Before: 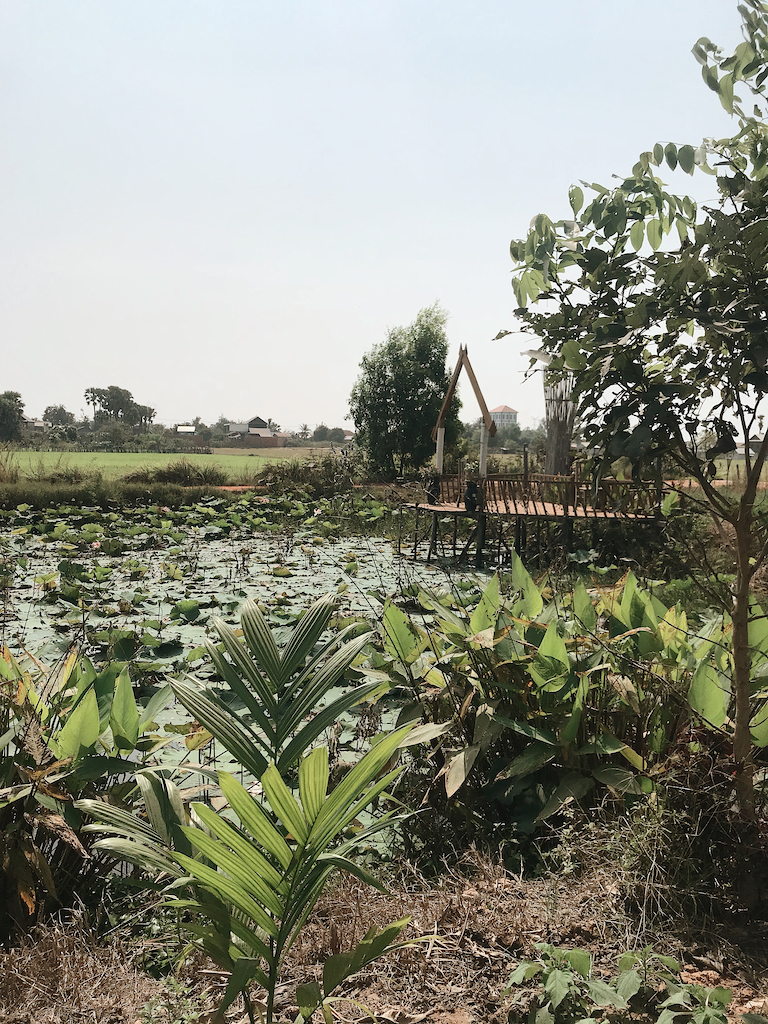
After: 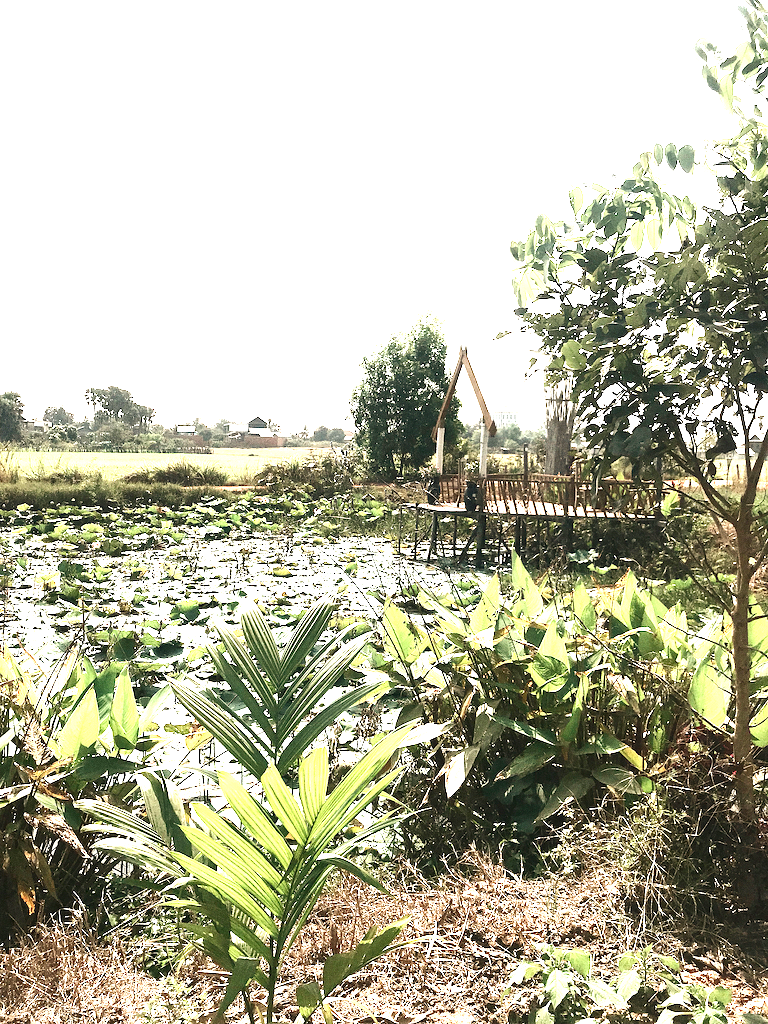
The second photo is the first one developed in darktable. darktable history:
exposure: exposure 2 EV, compensate exposure bias true, compensate highlight preservation false
contrast brightness saturation: contrast 0.07, brightness -0.13, saturation 0.06
grain: coarseness 0.09 ISO
